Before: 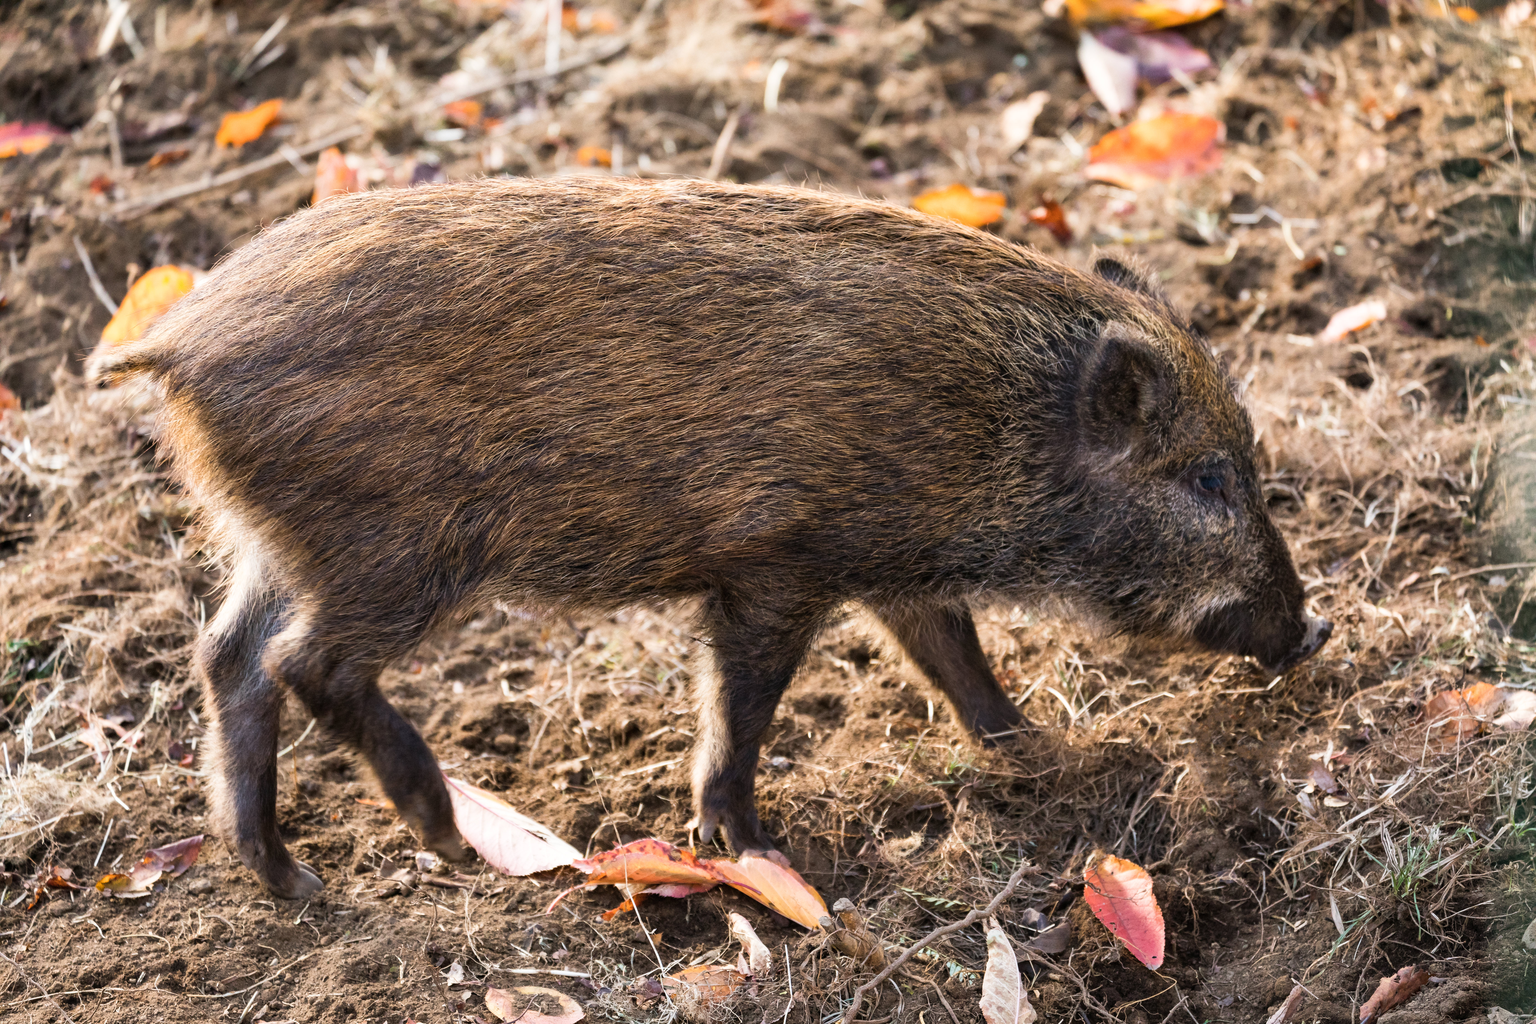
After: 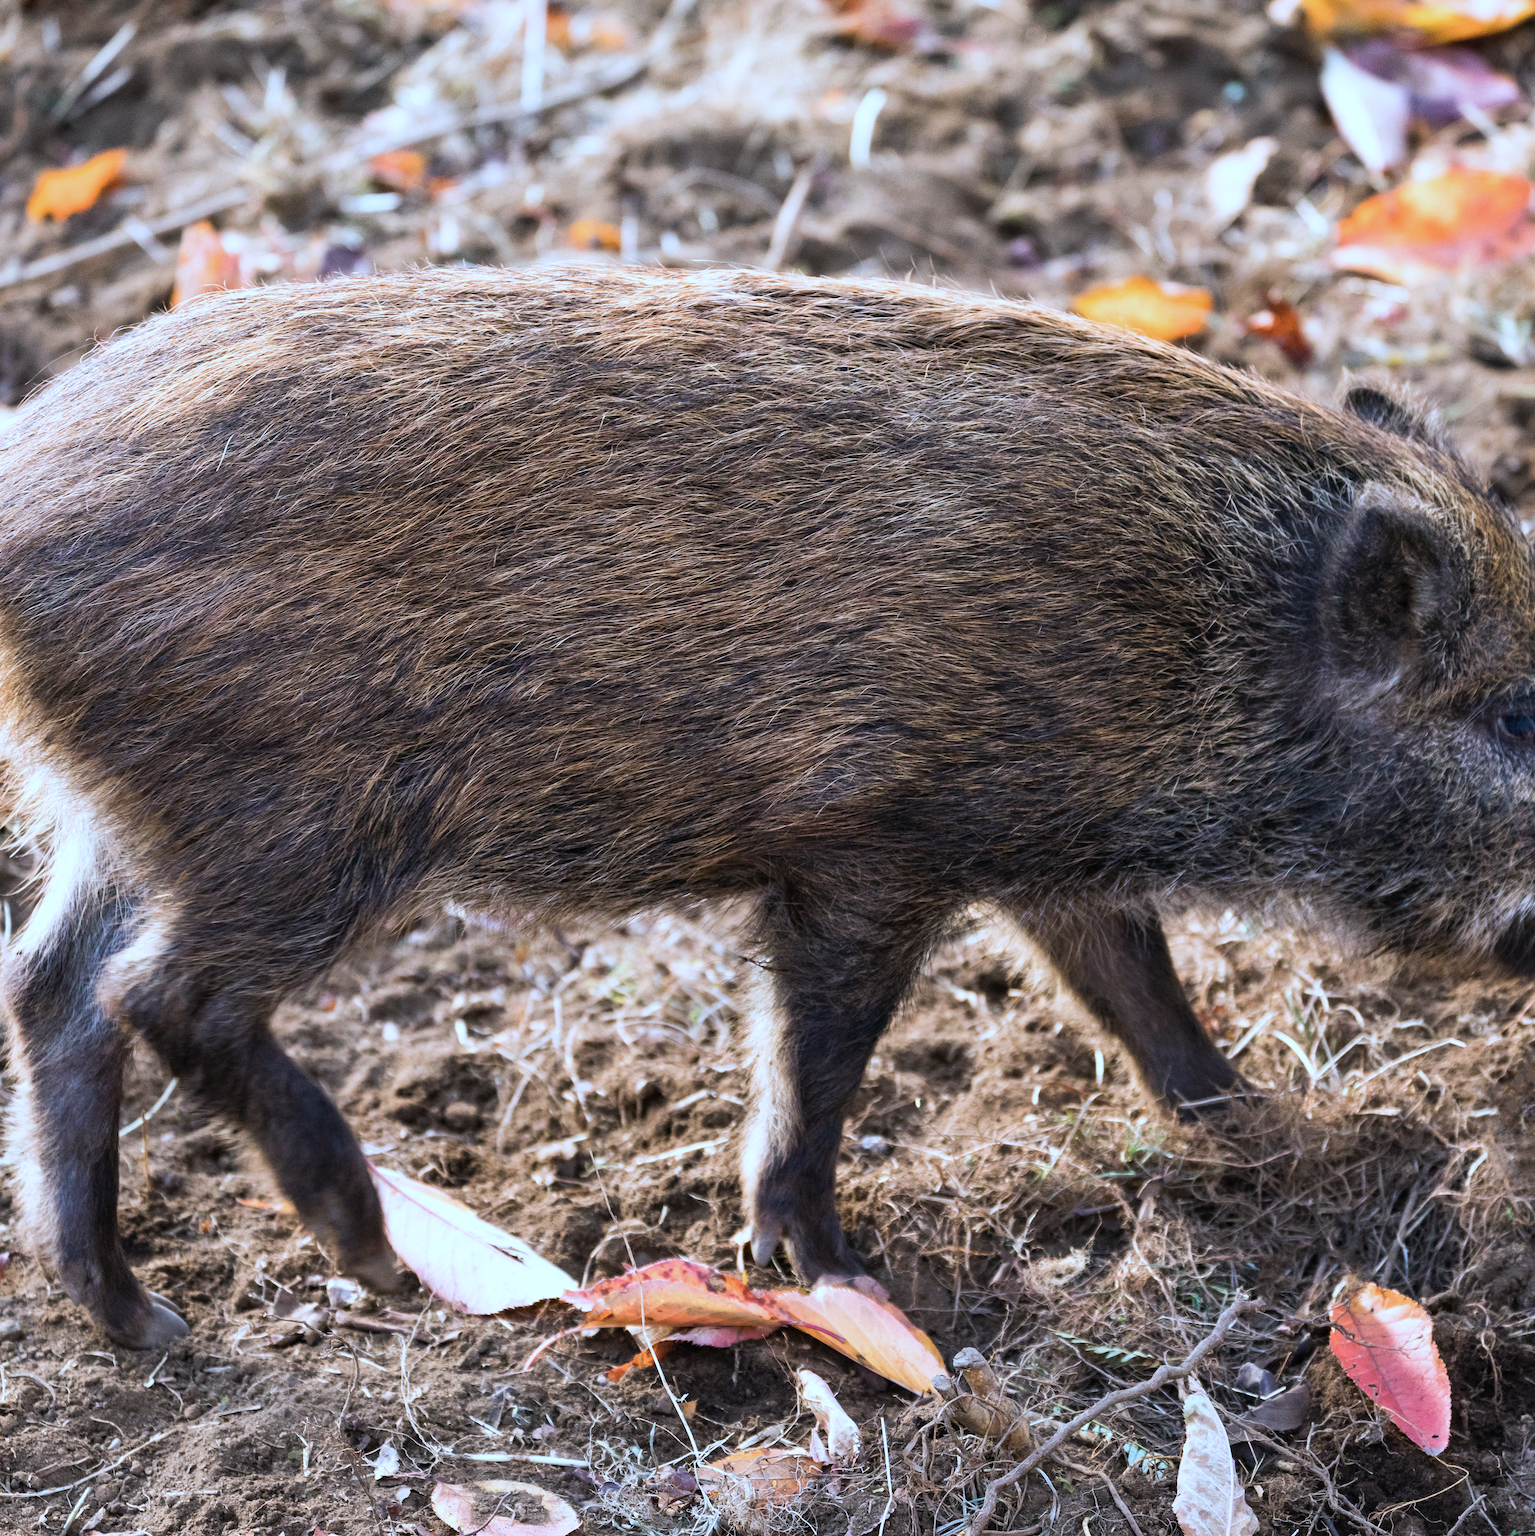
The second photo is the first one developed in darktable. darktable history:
crop and rotate: left 12.896%, right 20.46%
color calibration: illuminant custom, x 0.388, y 0.387, temperature 3830.33 K
